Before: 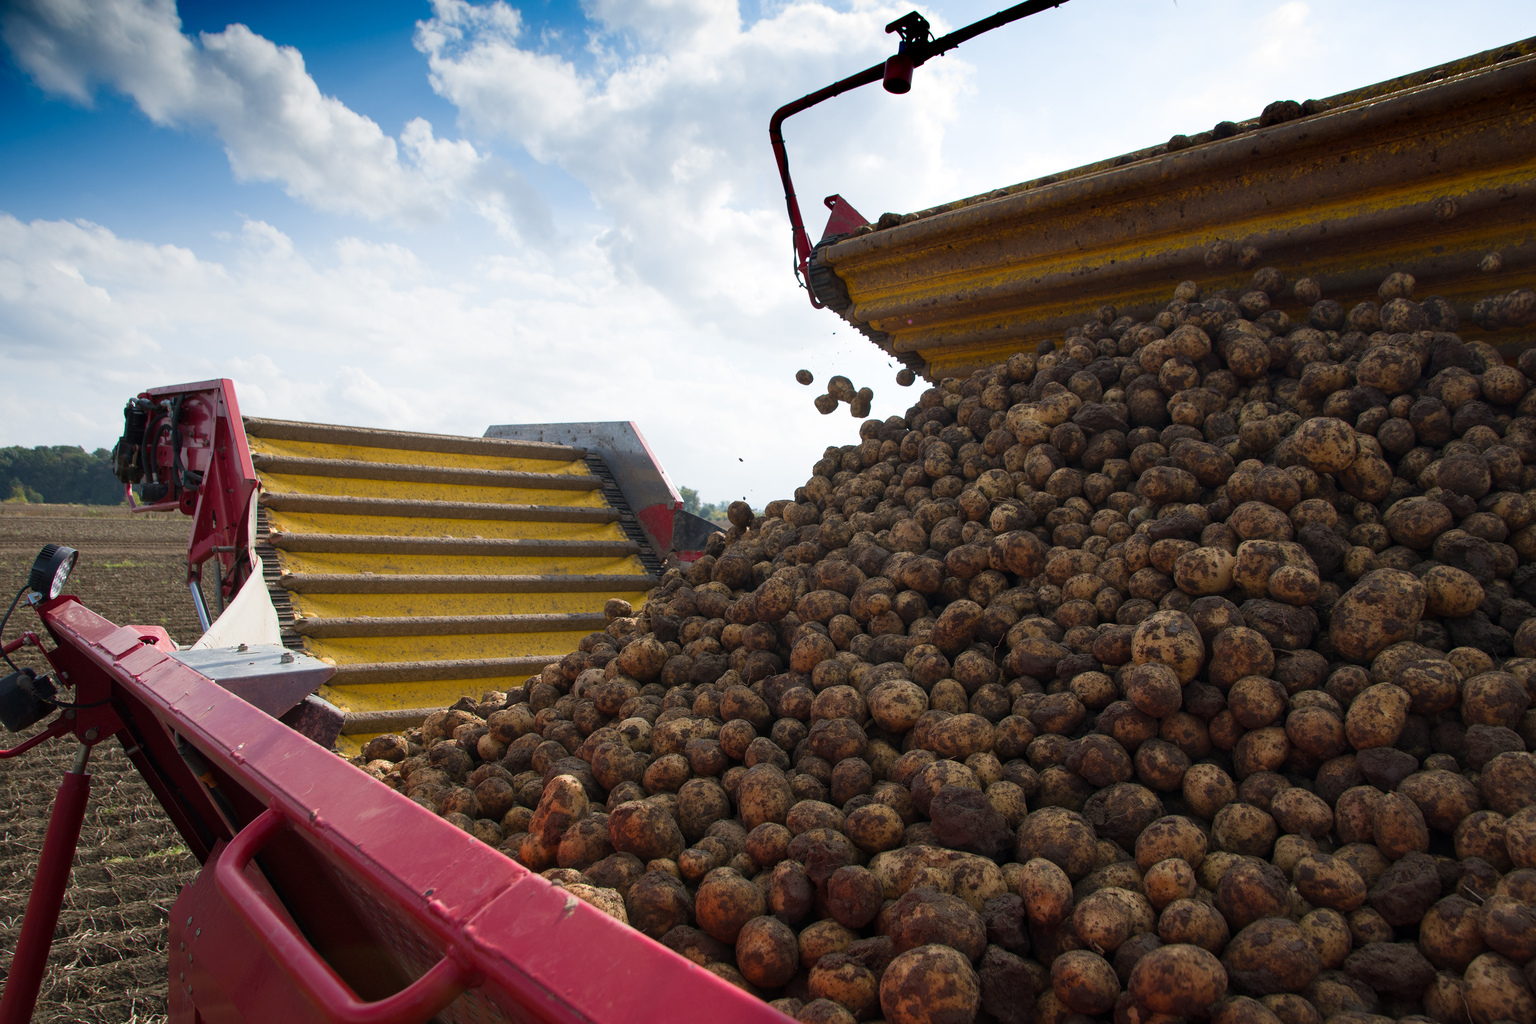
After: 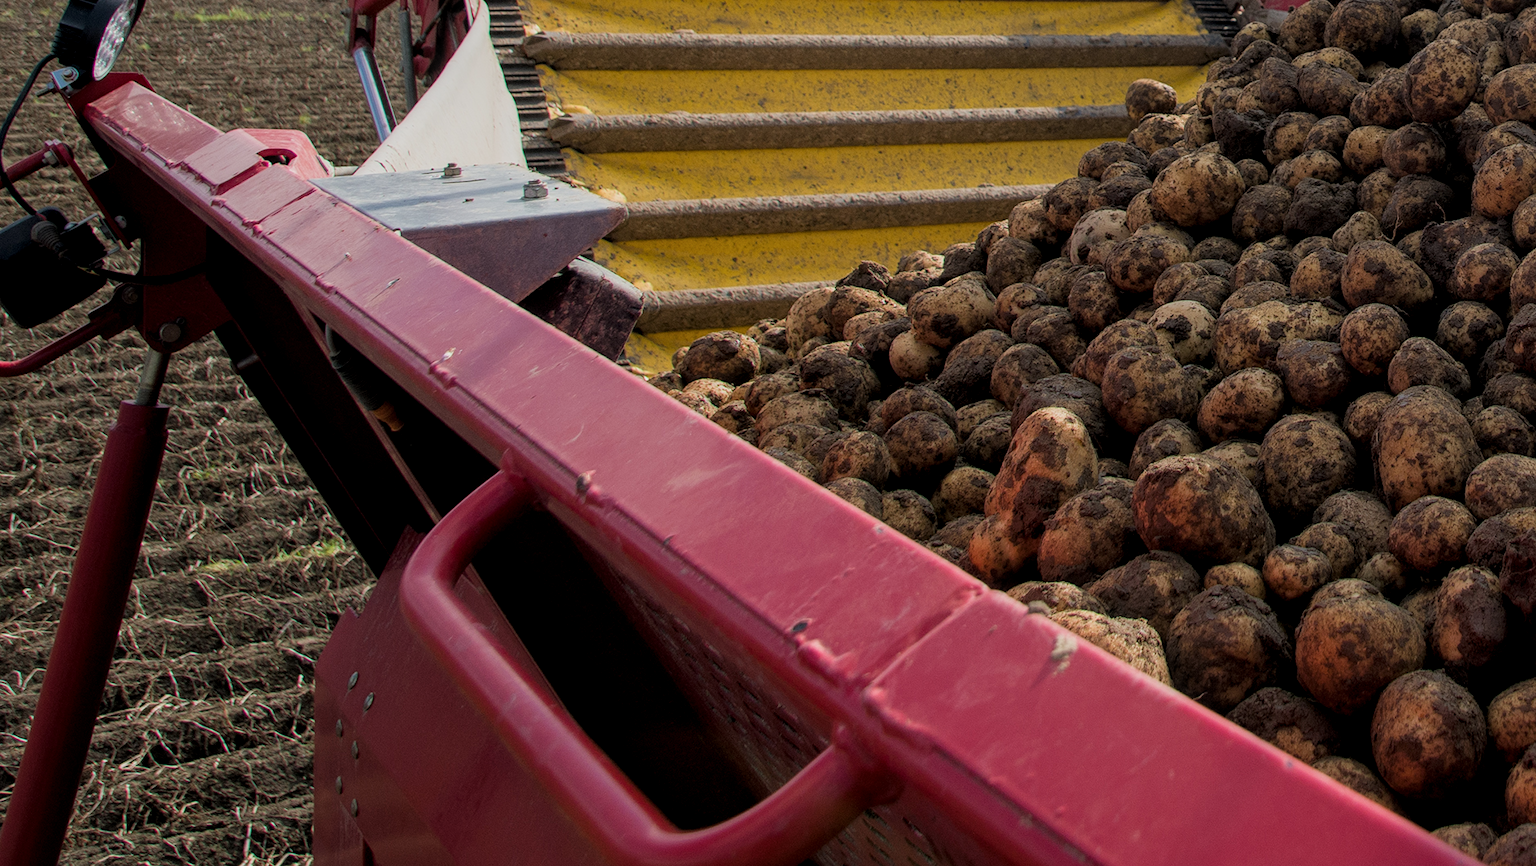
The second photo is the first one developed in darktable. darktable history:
filmic rgb: middle gray luminance 18.43%, black relative exposure -9.03 EV, white relative exposure 3.71 EV, threshold 3.04 EV, target black luminance 0%, hardness 4.86, latitude 67.36%, contrast 0.953, highlights saturation mix 19.44%, shadows ↔ highlights balance 21.02%, contrast in shadows safe, enable highlight reconstruction true
local contrast: on, module defaults
crop and rotate: top 54.326%, right 46.294%, bottom 0.23%
